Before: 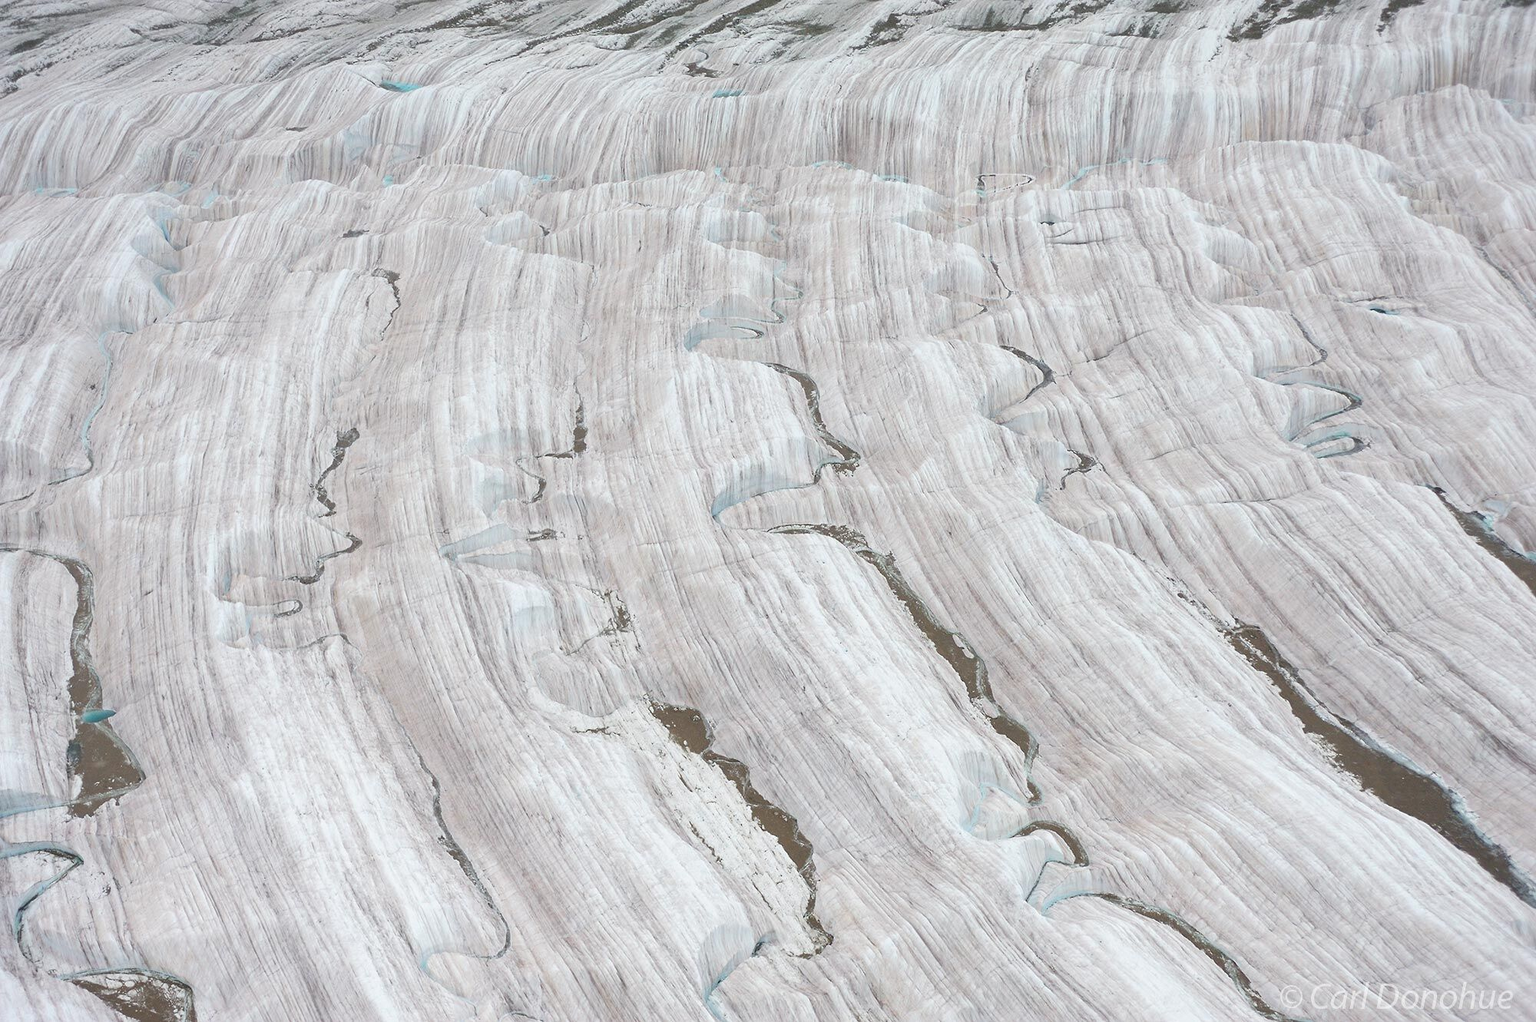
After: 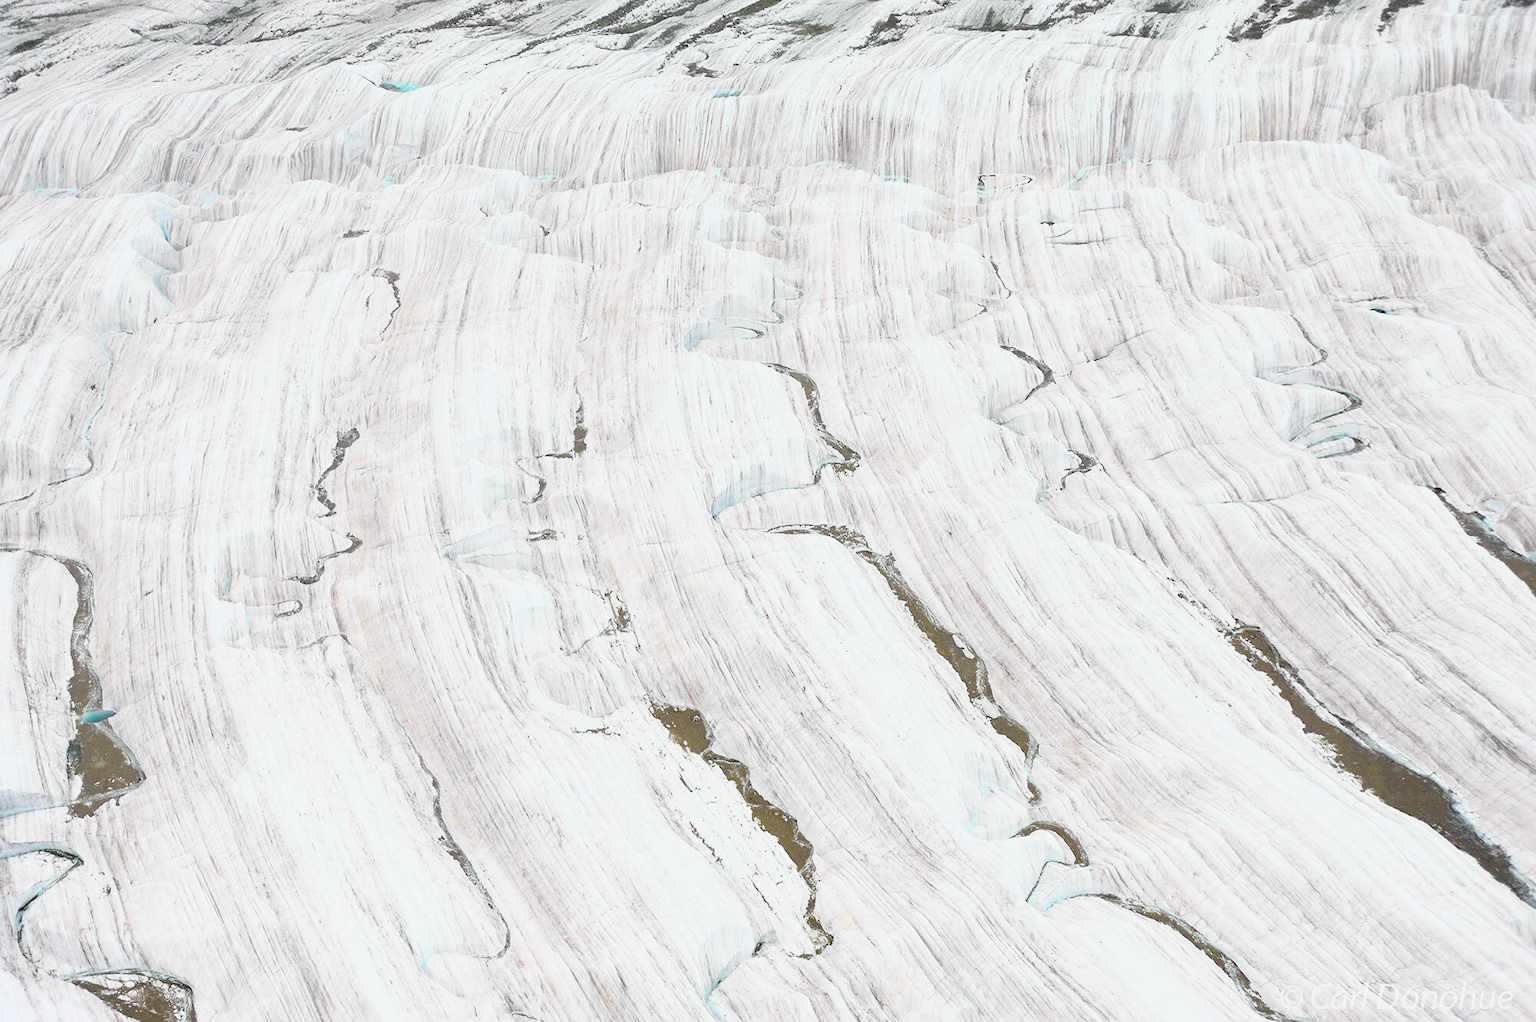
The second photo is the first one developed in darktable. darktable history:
tone curve: curves: ch0 [(0, 0.013) (0.129, 0.1) (0.327, 0.382) (0.489, 0.573) (0.66, 0.748) (0.858, 0.926) (1, 0.977)]; ch1 [(0, 0) (0.353, 0.344) (0.45, 0.46) (0.498, 0.498) (0.521, 0.512) (0.563, 0.559) (0.592, 0.585) (0.647, 0.68) (1, 1)]; ch2 [(0, 0) (0.333, 0.346) (0.375, 0.375) (0.427, 0.44) (0.476, 0.492) (0.511, 0.508) (0.528, 0.533) (0.579, 0.61) (0.612, 0.644) (0.66, 0.715) (1, 1)], color space Lab, independent channels, preserve colors none
contrast brightness saturation: contrast 0.18, saturation 0.3
